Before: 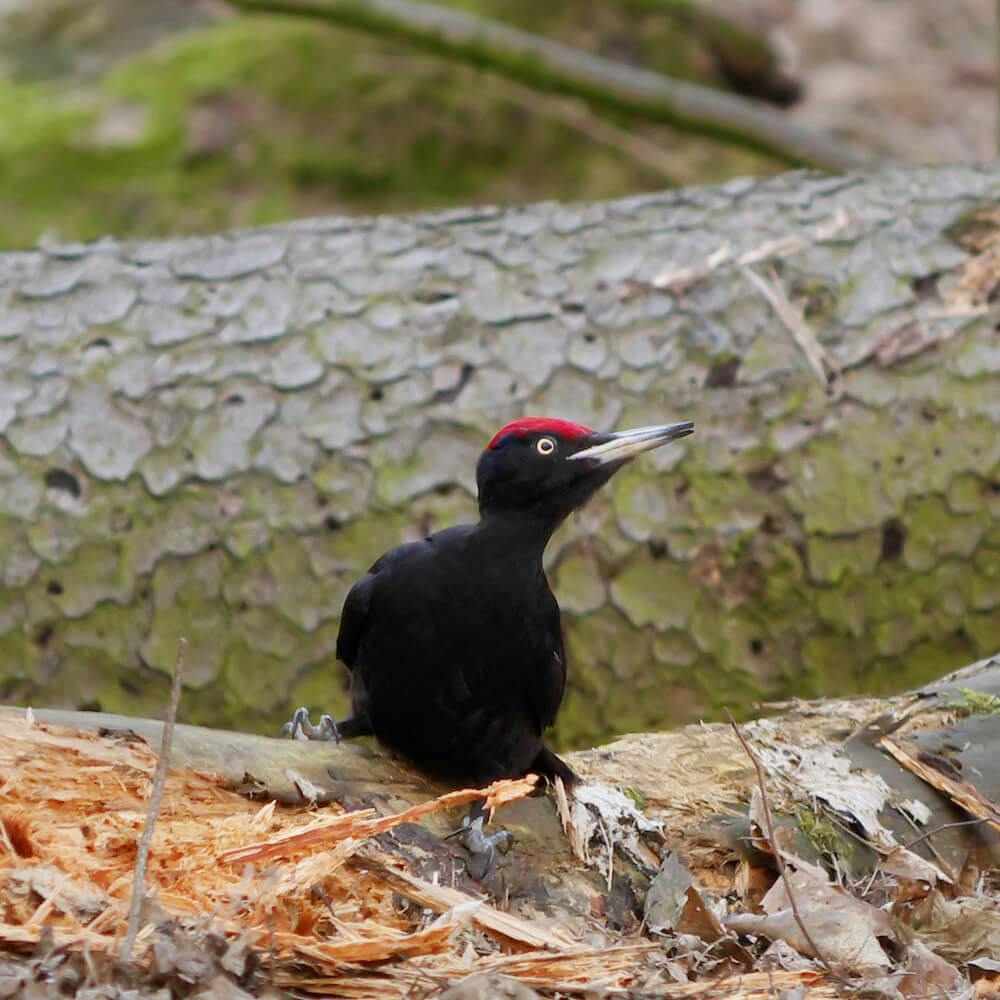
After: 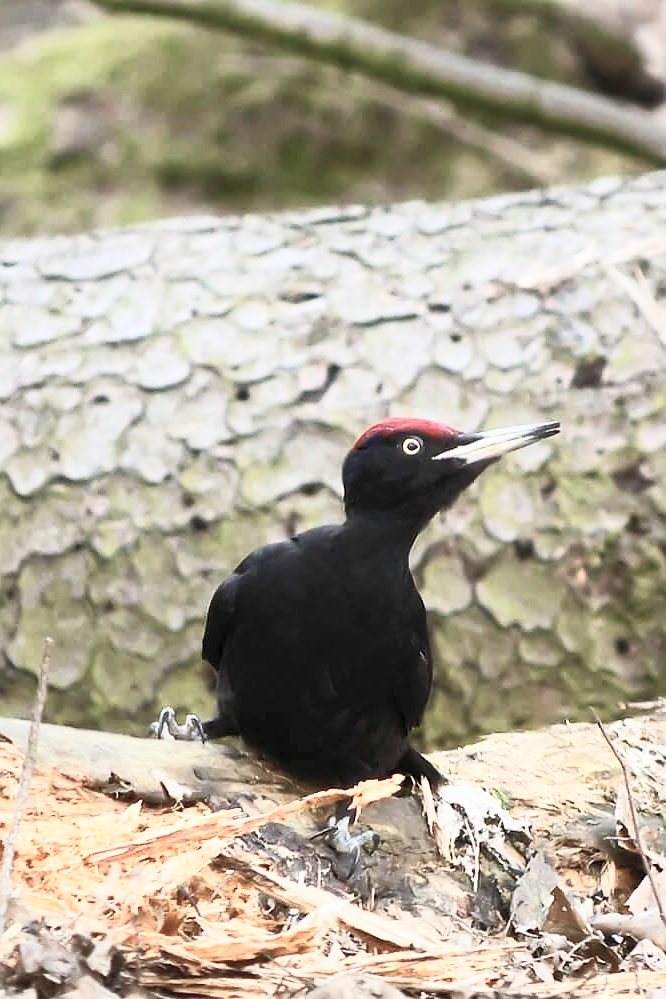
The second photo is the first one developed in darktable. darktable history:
crop and rotate: left 13.431%, right 19.937%
contrast brightness saturation: contrast 0.565, brightness 0.573, saturation -0.325
sharpen: radius 0.973, amount 0.609
